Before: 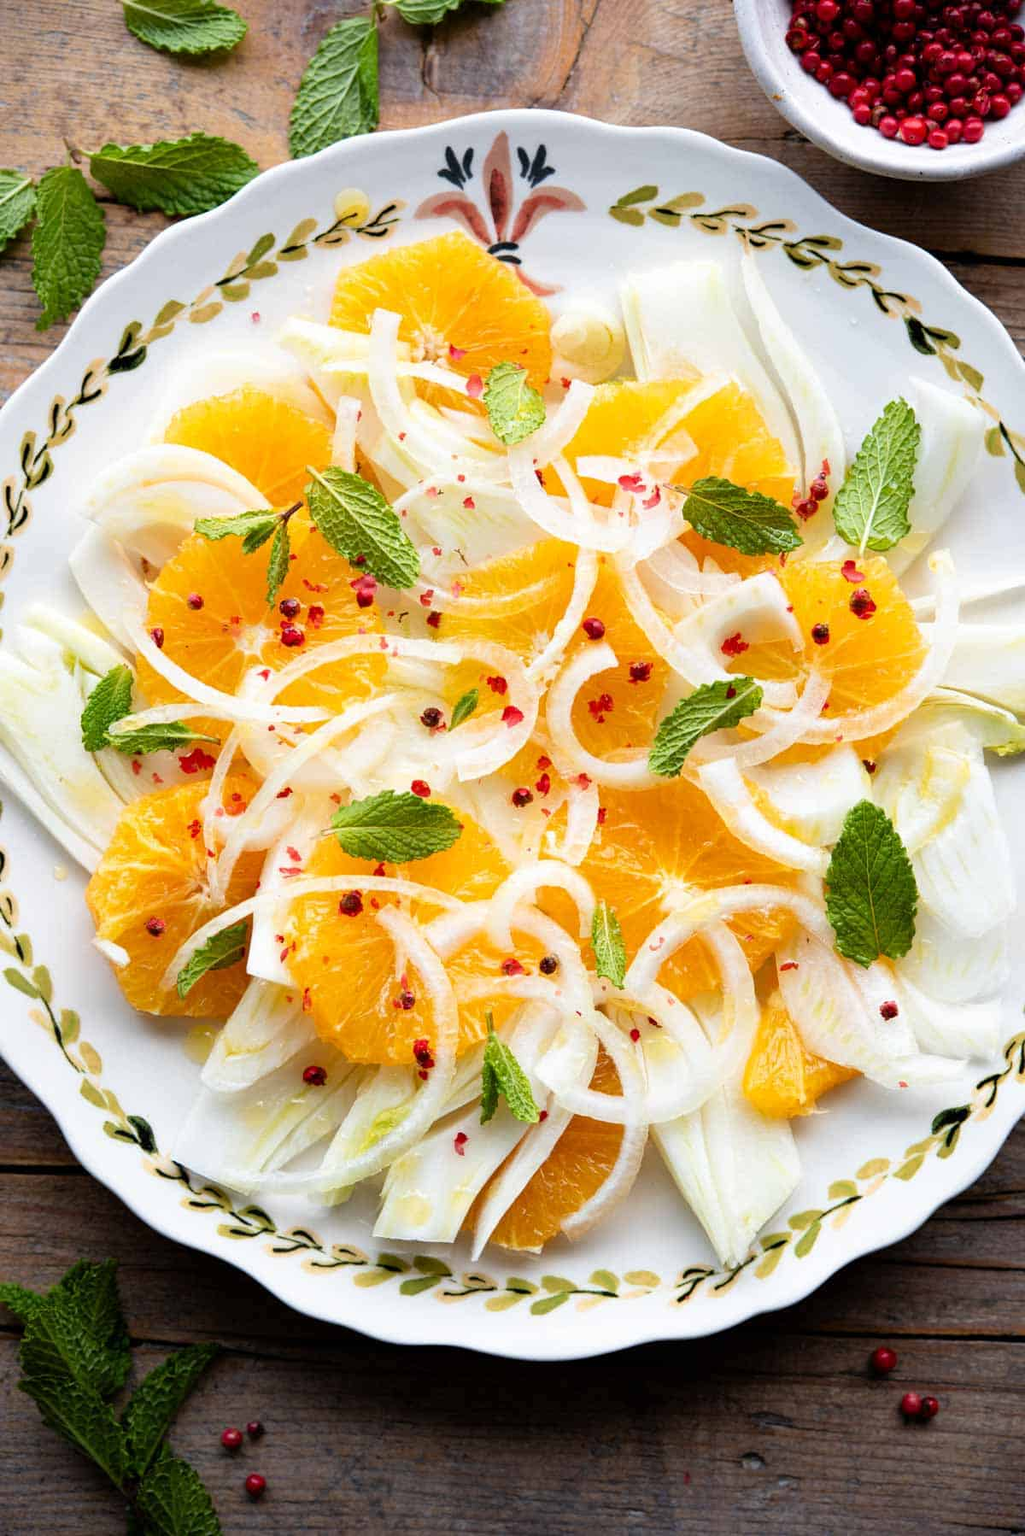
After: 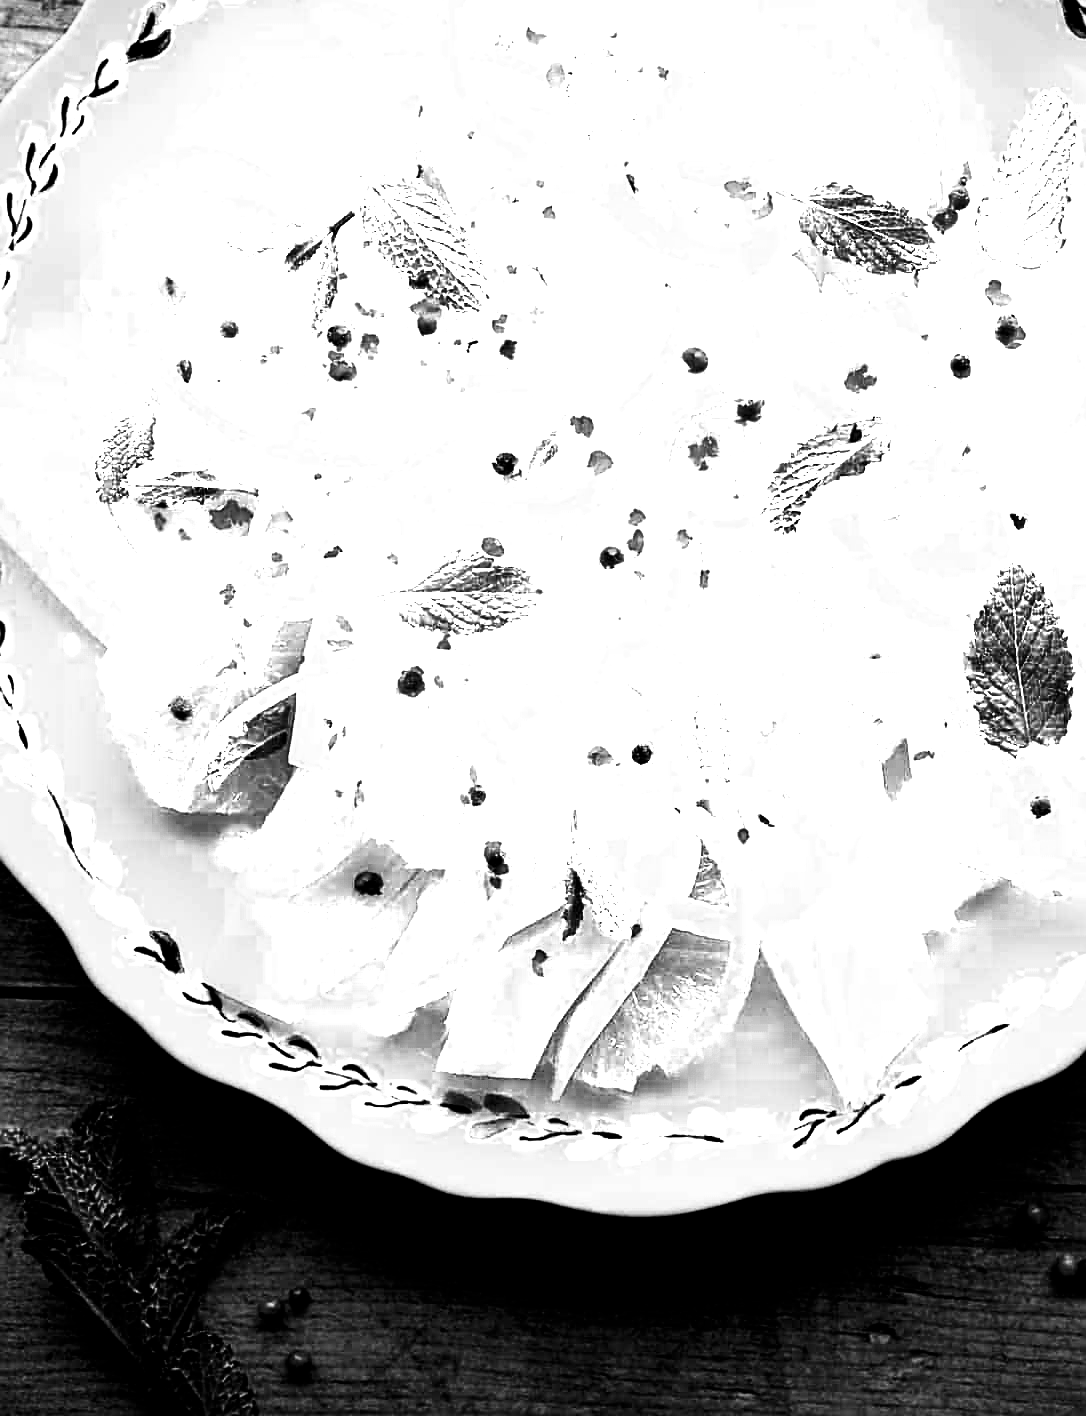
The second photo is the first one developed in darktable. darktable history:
white balance: emerald 1
contrast brightness saturation: saturation -0.05
crop: top 20.916%, right 9.437%, bottom 0.316%
color zones: curves: ch0 [(0, 0.554) (0.146, 0.662) (0.293, 0.86) (0.503, 0.774) (0.637, 0.106) (0.74, 0.072) (0.866, 0.488) (0.998, 0.569)]; ch1 [(0, 0) (0.143, 0) (0.286, 0) (0.429, 0) (0.571, 0) (0.714, 0) (0.857, 0)]
filmic rgb: black relative exposure -6.3 EV, white relative exposure 2.8 EV, threshold 3 EV, target black luminance 0%, hardness 4.6, latitude 67.35%, contrast 1.292, shadows ↔ highlights balance -3.5%, preserve chrominance no, color science v4 (2020), contrast in shadows soft, enable highlight reconstruction true
sharpen: on, module defaults
tone curve: curves: ch0 [(0, 0) (0.042, 0.01) (0.223, 0.123) (0.59, 0.574) (0.802, 0.868) (1, 1)], color space Lab, linked channels, preserve colors none
